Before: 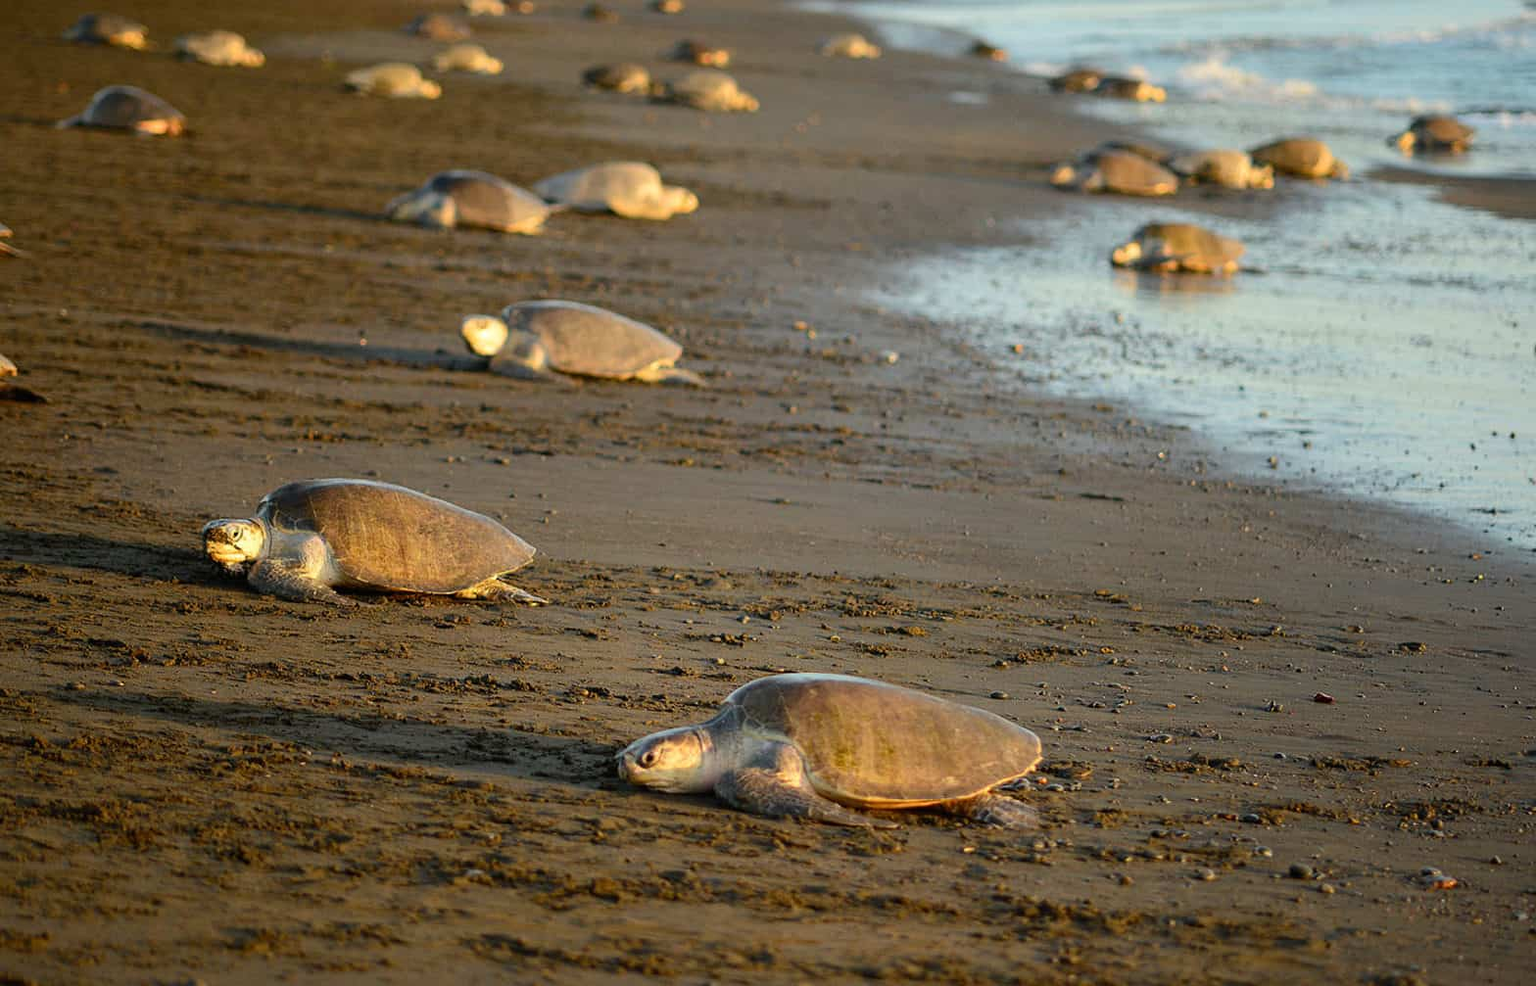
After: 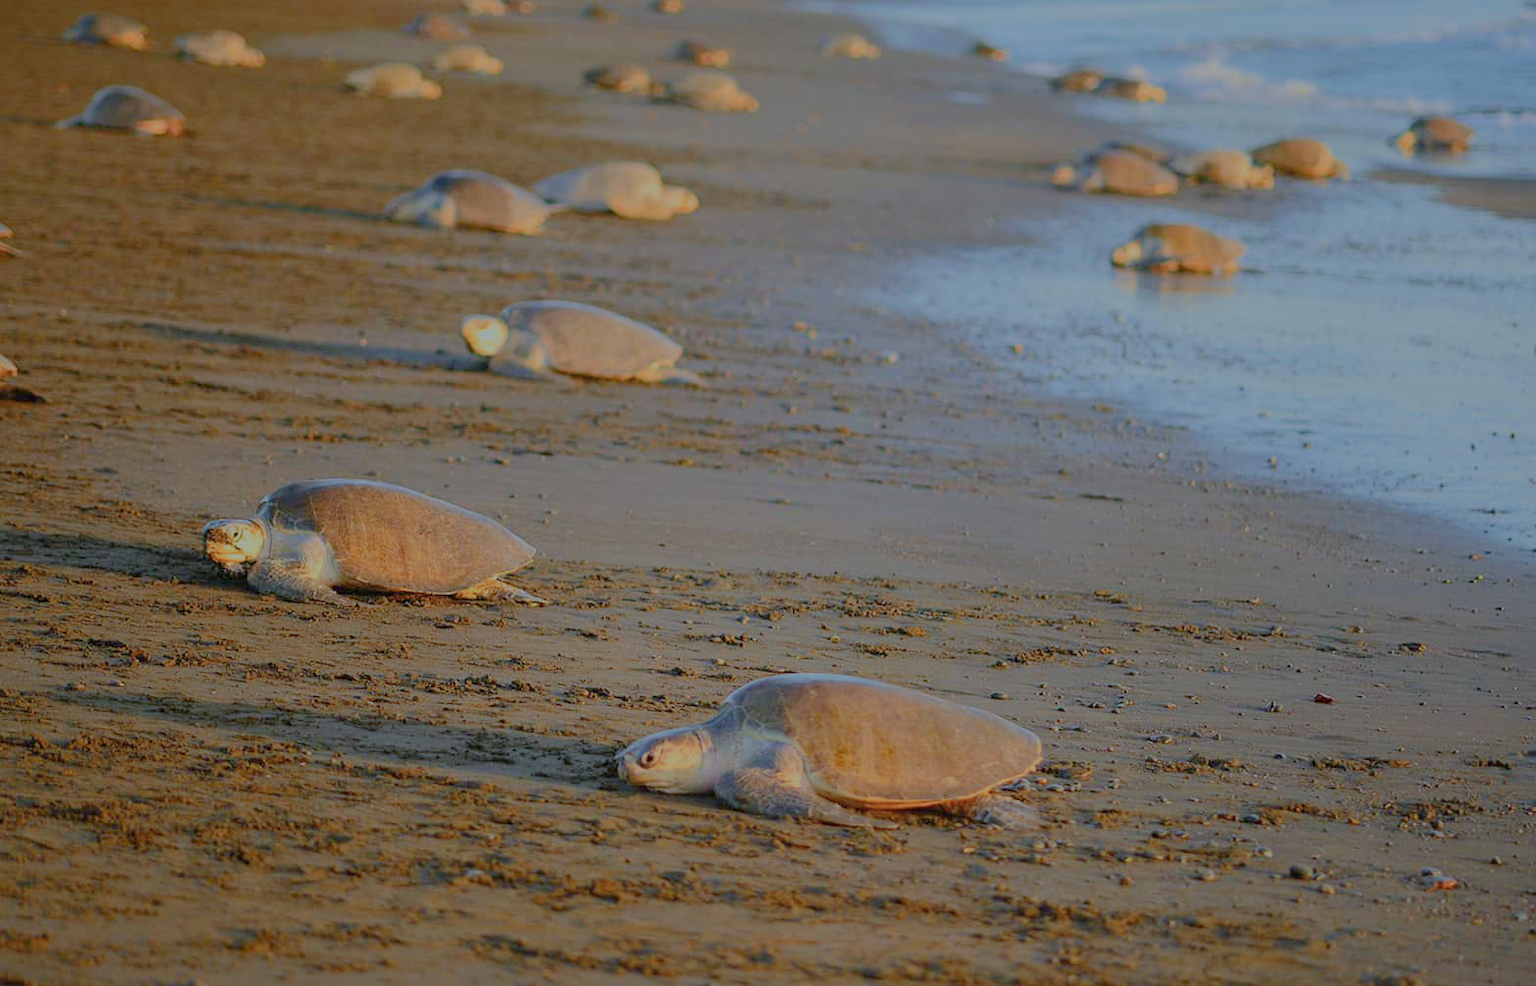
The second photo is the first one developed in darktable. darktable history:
filmic rgb: black relative exposure -14 EV, white relative exposure 8 EV, threshold 3 EV, hardness 3.74, latitude 50%, contrast 0.5, color science v5 (2021), contrast in shadows safe, contrast in highlights safe, enable highlight reconstruction true
color zones: curves: ch1 [(0, 0.455) (0.063, 0.455) (0.286, 0.495) (0.429, 0.5) (0.571, 0.5) (0.714, 0.5) (0.857, 0.5) (1, 0.455)]; ch2 [(0, 0.532) (0.063, 0.521) (0.233, 0.447) (0.429, 0.489) (0.571, 0.5) (0.714, 0.5) (0.857, 0.5) (1, 0.532)]
white balance: red 0.948, green 1.02, blue 1.176
